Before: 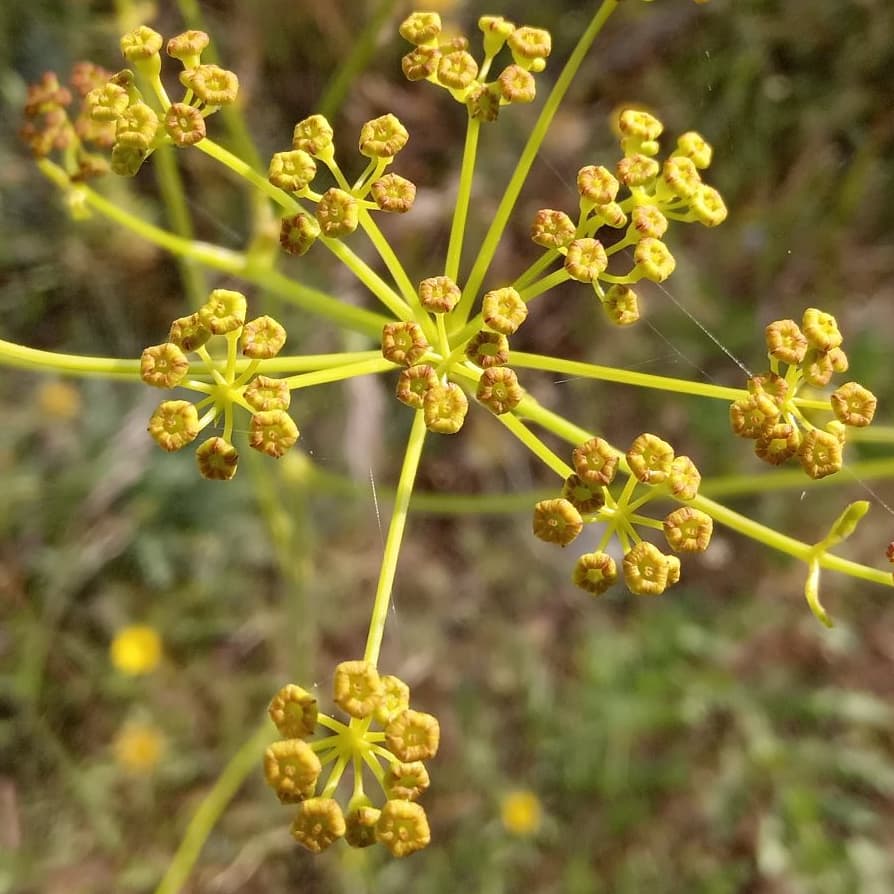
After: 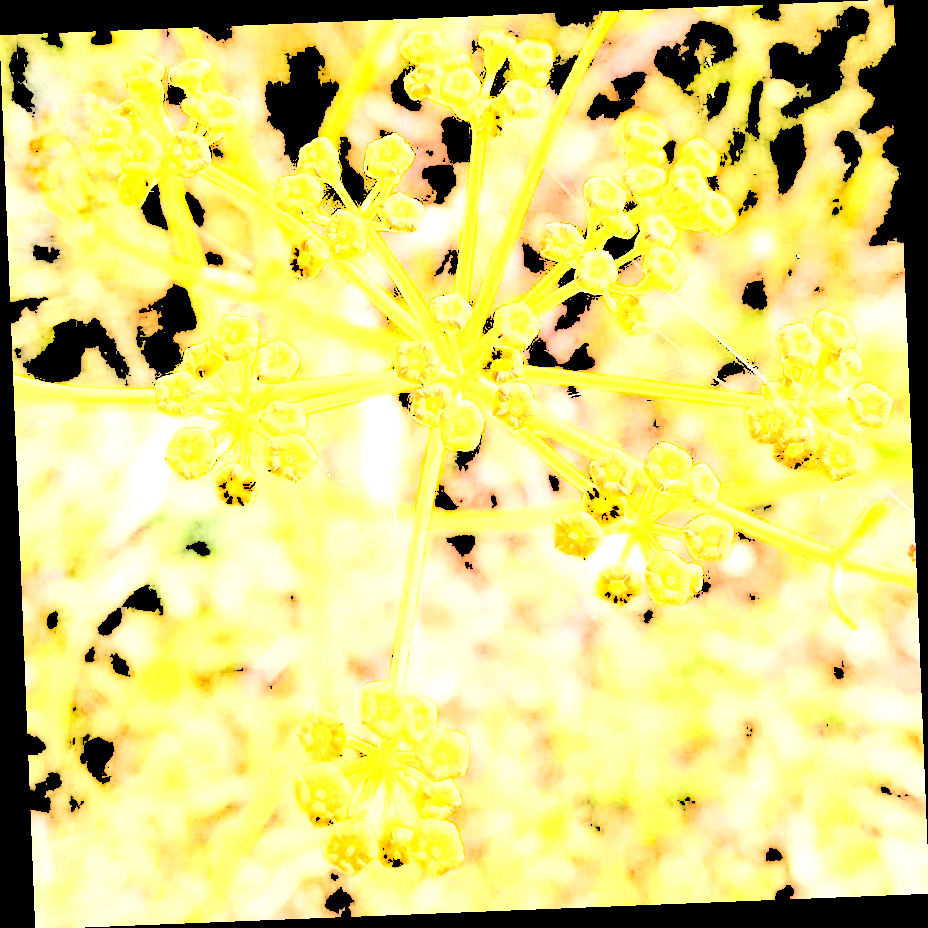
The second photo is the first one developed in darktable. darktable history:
rgb curve: curves: ch0 [(0, 0) (0.21, 0.15) (0.24, 0.21) (0.5, 0.75) (0.75, 0.96) (0.89, 0.99) (1, 1)]; ch1 [(0, 0.02) (0.21, 0.13) (0.25, 0.2) (0.5, 0.67) (0.75, 0.9) (0.89, 0.97) (1, 1)]; ch2 [(0, 0.02) (0.21, 0.13) (0.25, 0.2) (0.5, 0.67) (0.75, 0.9) (0.89, 0.97) (1, 1)], compensate middle gray true
levels: levels [0.246, 0.246, 0.506]
rotate and perspective: rotation -2.29°, automatic cropping off
exposure: compensate highlight preservation false
white balance: red 1.066, blue 1.119
filmic rgb: black relative exposure -7.65 EV, white relative exposure 4.56 EV, hardness 3.61
